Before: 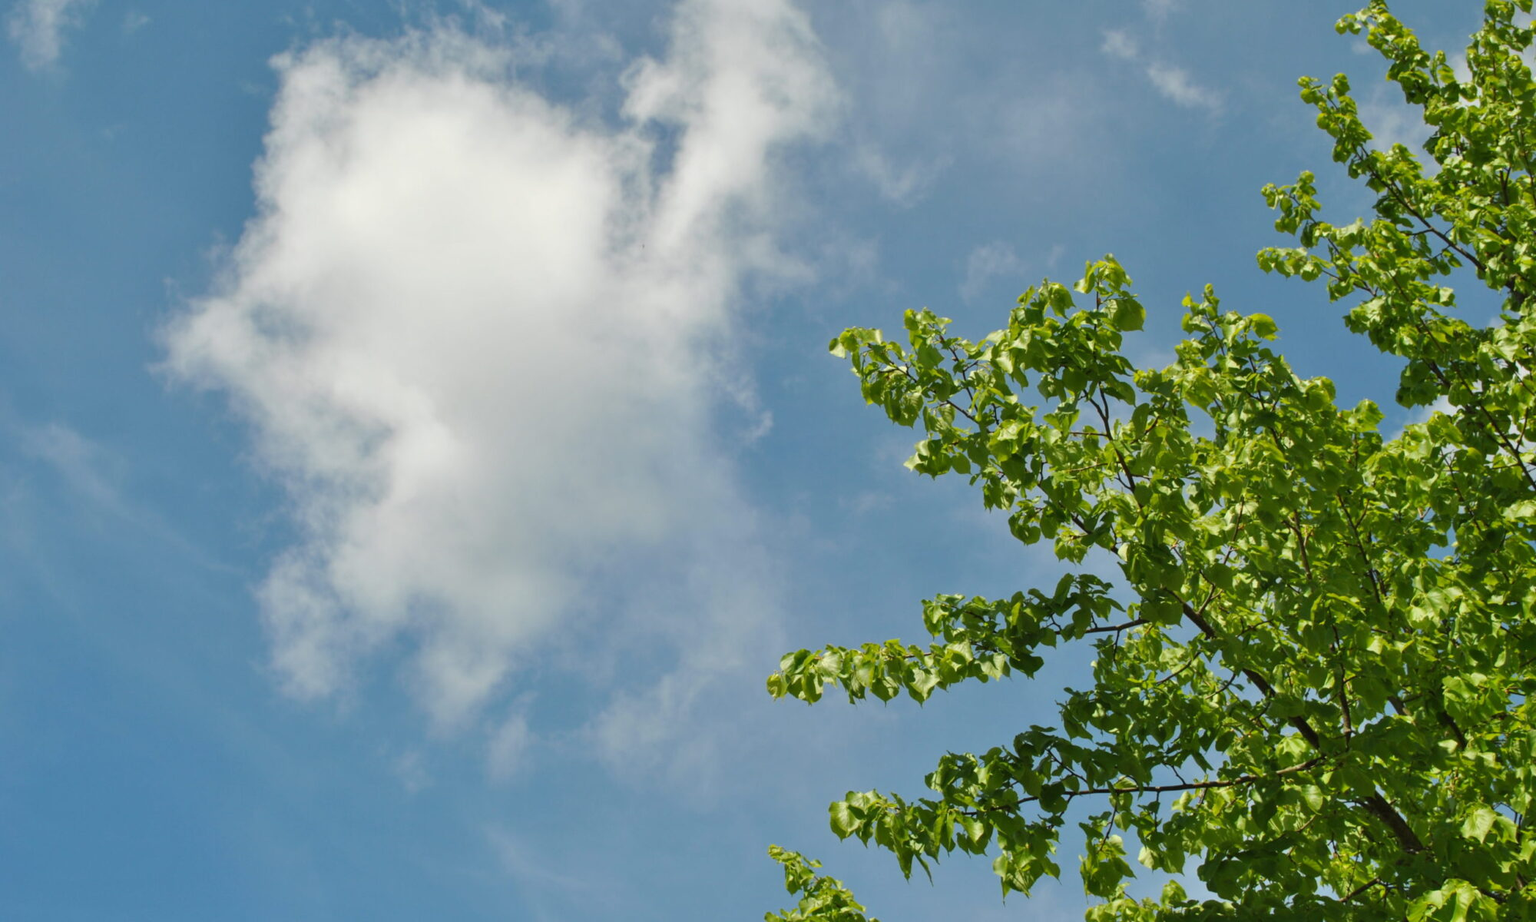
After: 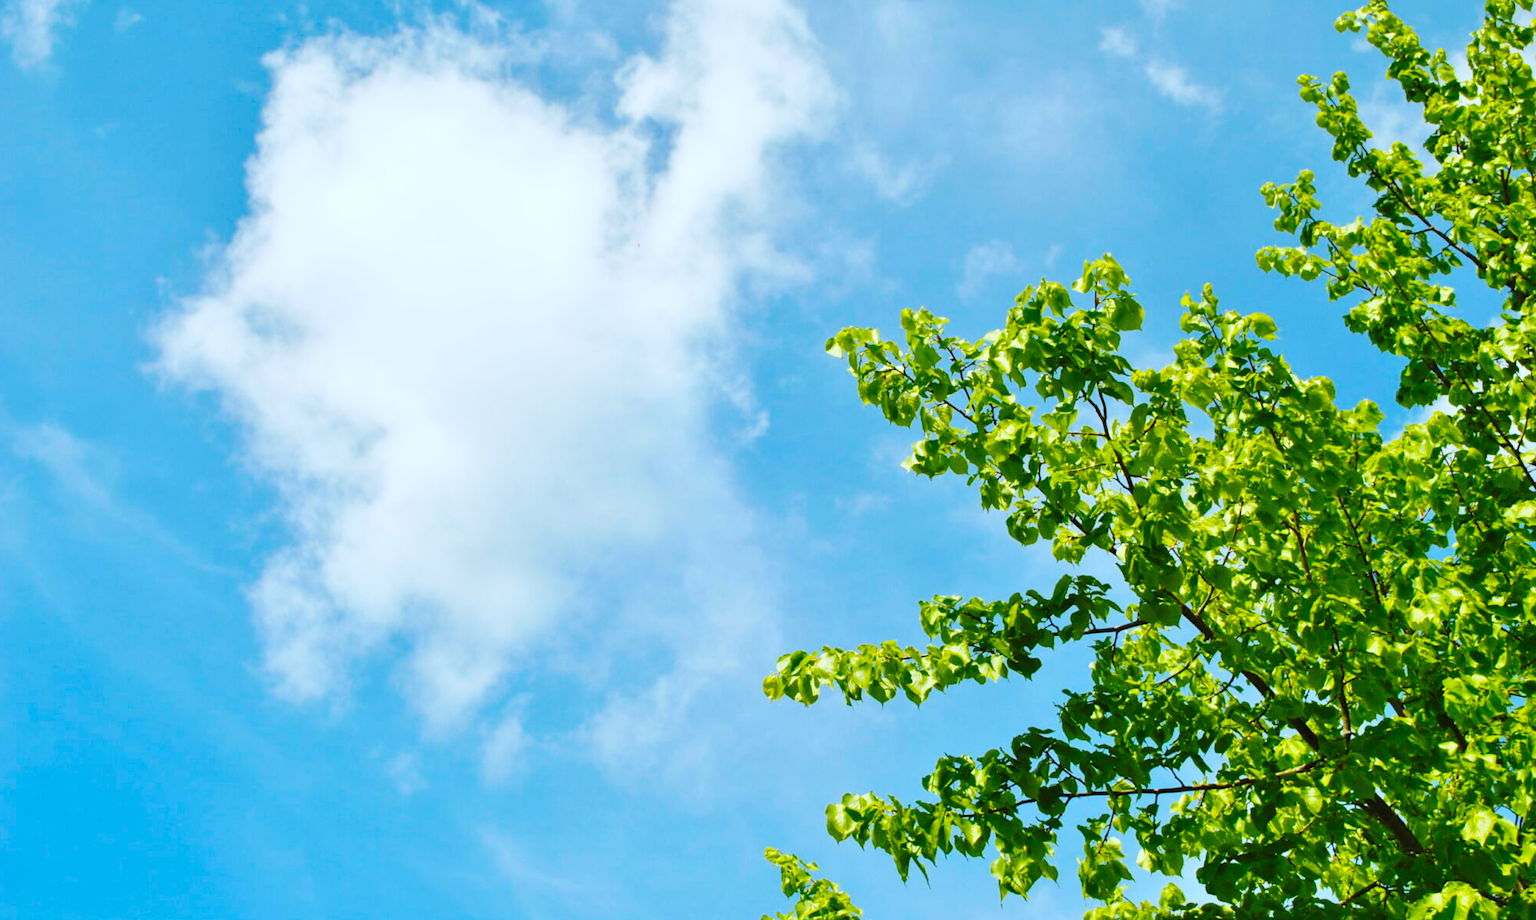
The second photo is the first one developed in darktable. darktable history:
color balance rgb: shadows lift › chroma 0.924%, shadows lift › hue 110.19°, perceptual saturation grading › global saturation 30.796%, global vibrance 20%
color correction: highlights a* -3.79, highlights b* -10.6
crop and rotate: left 0.579%, top 0.297%, bottom 0.305%
base curve: curves: ch0 [(0, 0) (0.028, 0.03) (0.121, 0.232) (0.46, 0.748) (0.859, 0.968) (1, 1)], preserve colors none
